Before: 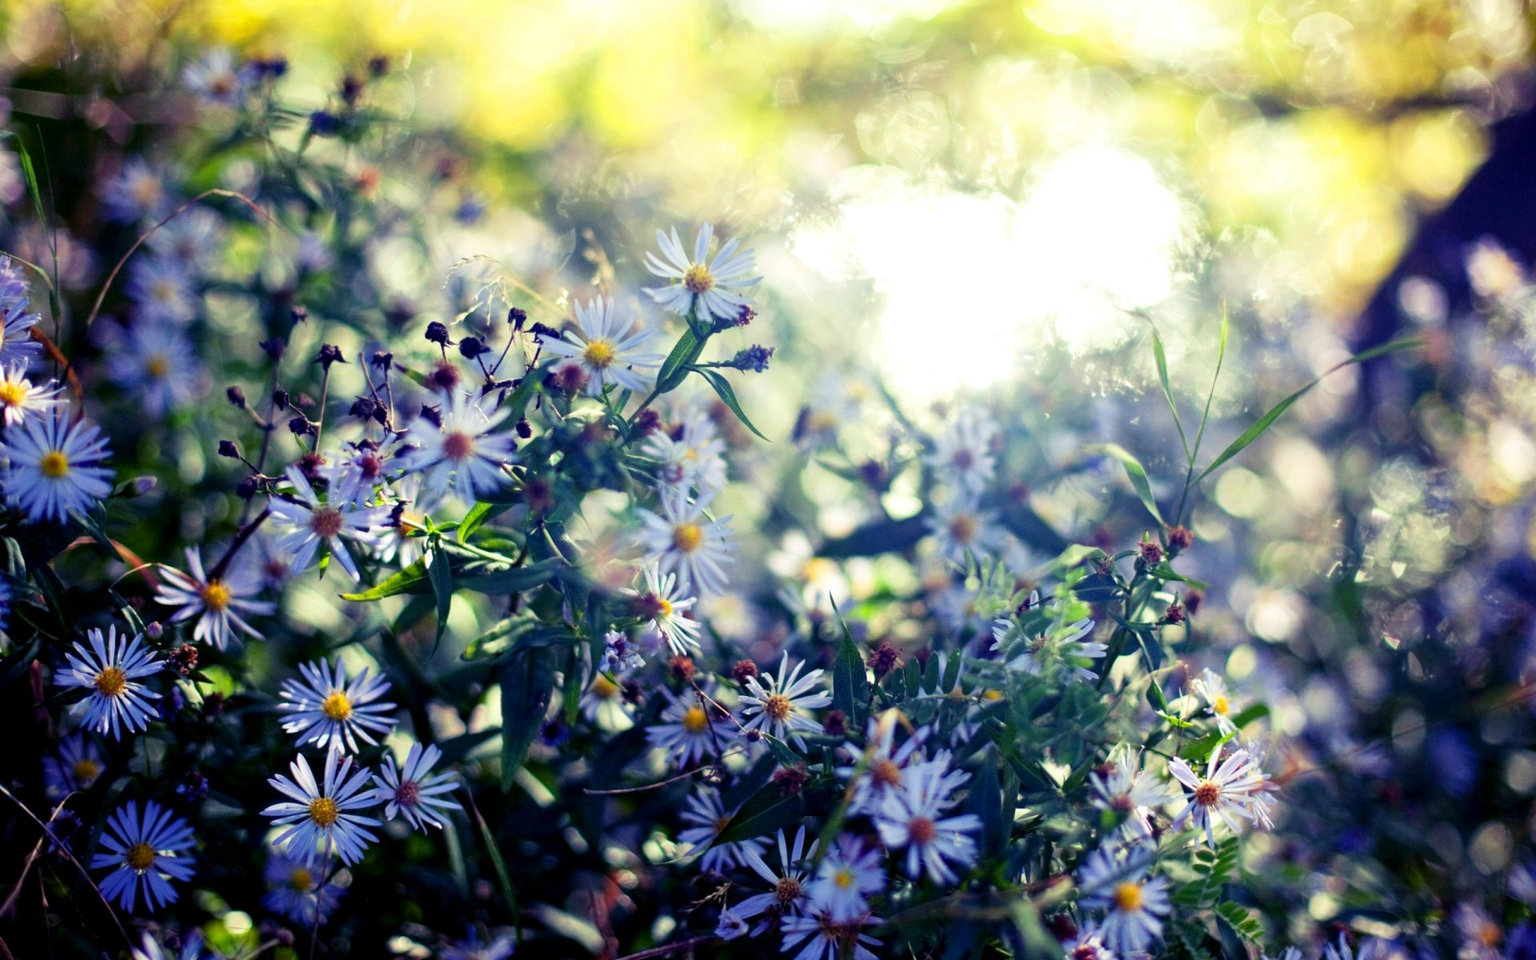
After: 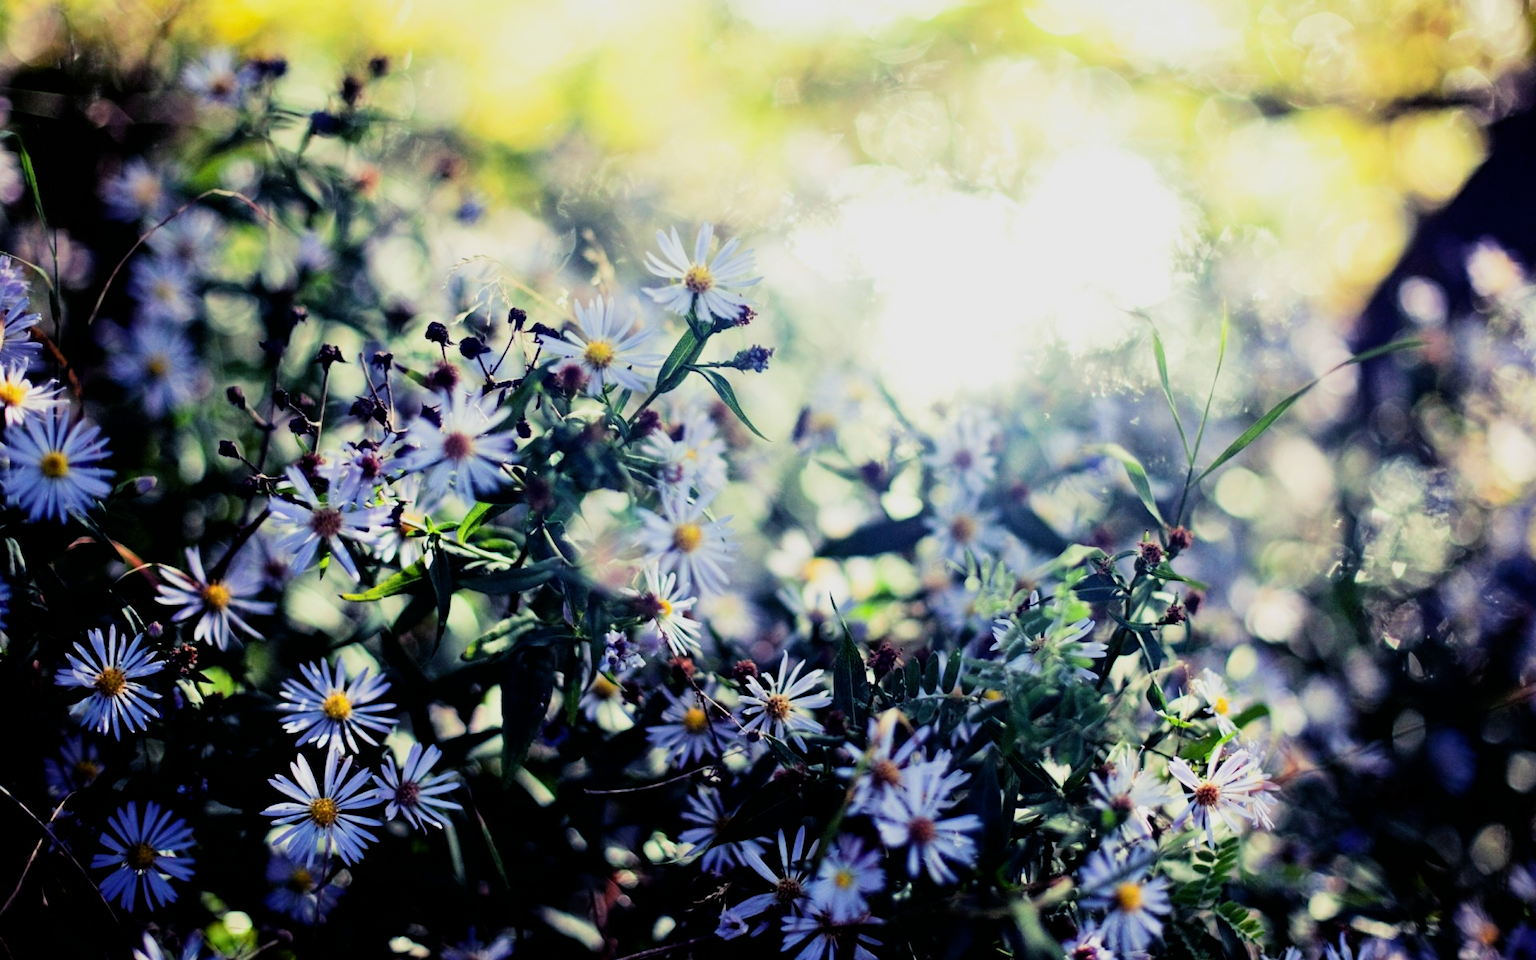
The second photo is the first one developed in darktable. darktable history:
filmic rgb: black relative exposure -5.1 EV, white relative exposure 3.96 EV, threshold 5.98 EV, hardness 2.9, contrast 1.41, highlights saturation mix -29.31%, enable highlight reconstruction true
